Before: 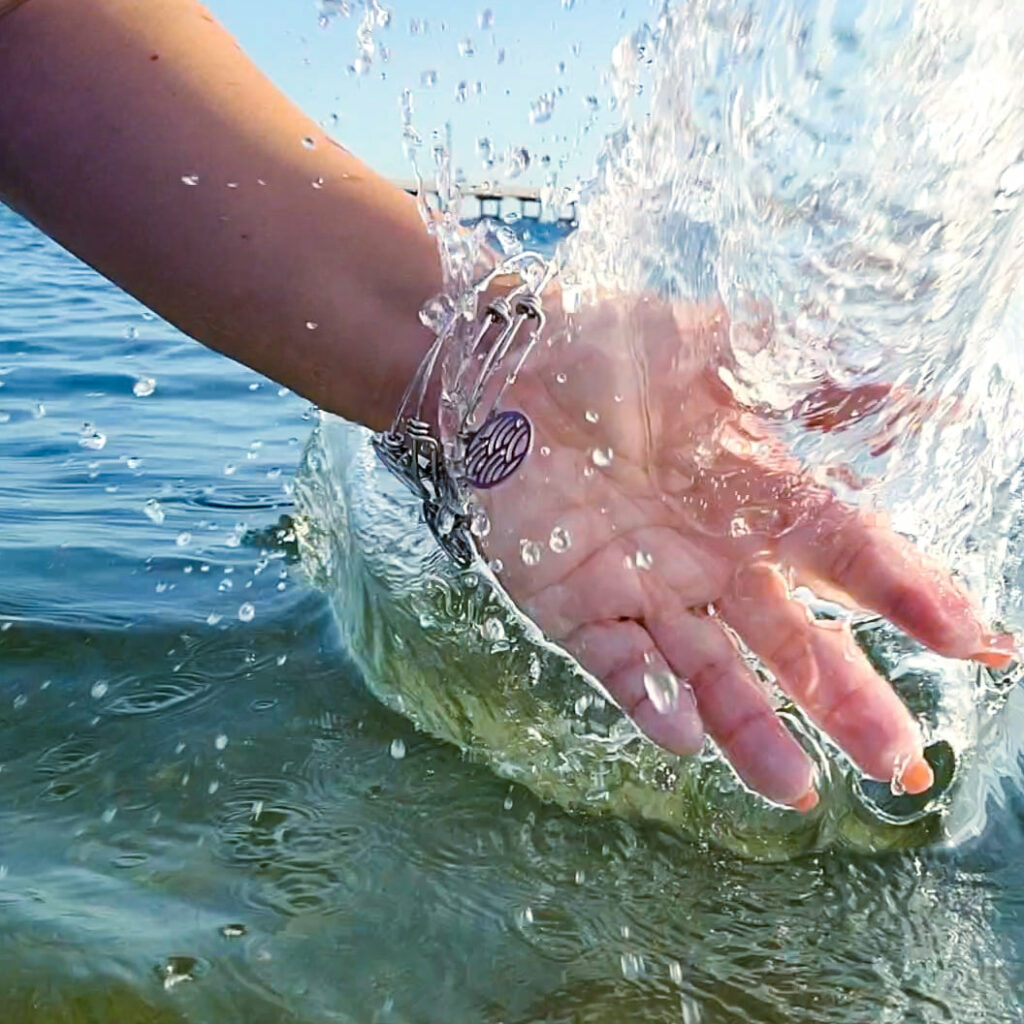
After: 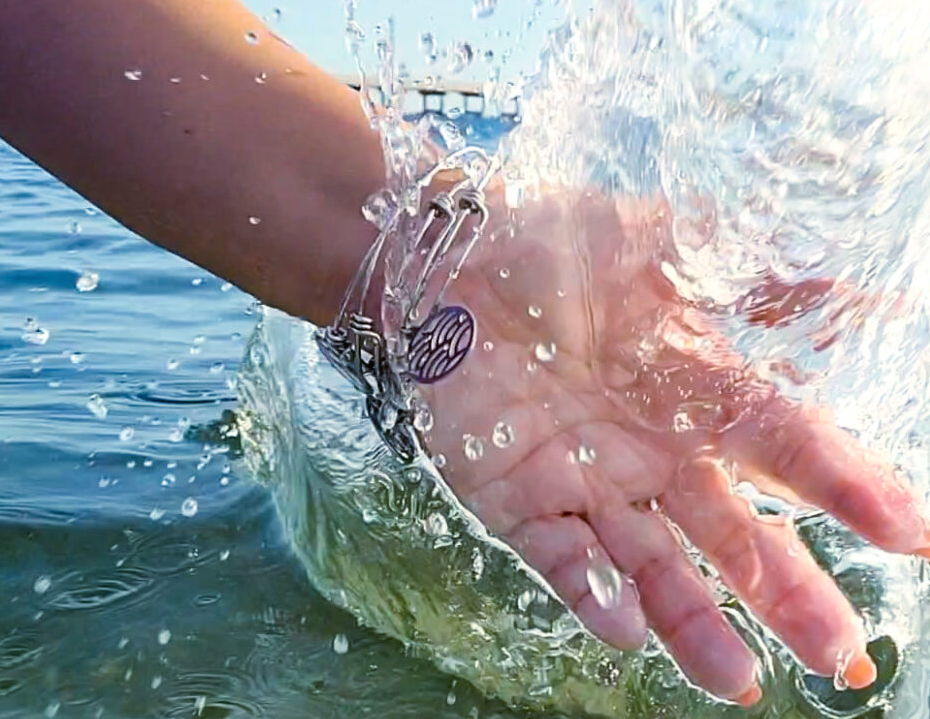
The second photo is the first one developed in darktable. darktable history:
crop: left 5.596%, top 10.314%, right 3.534%, bottom 19.395%
bloom: size 9%, threshold 100%, strength 7%
